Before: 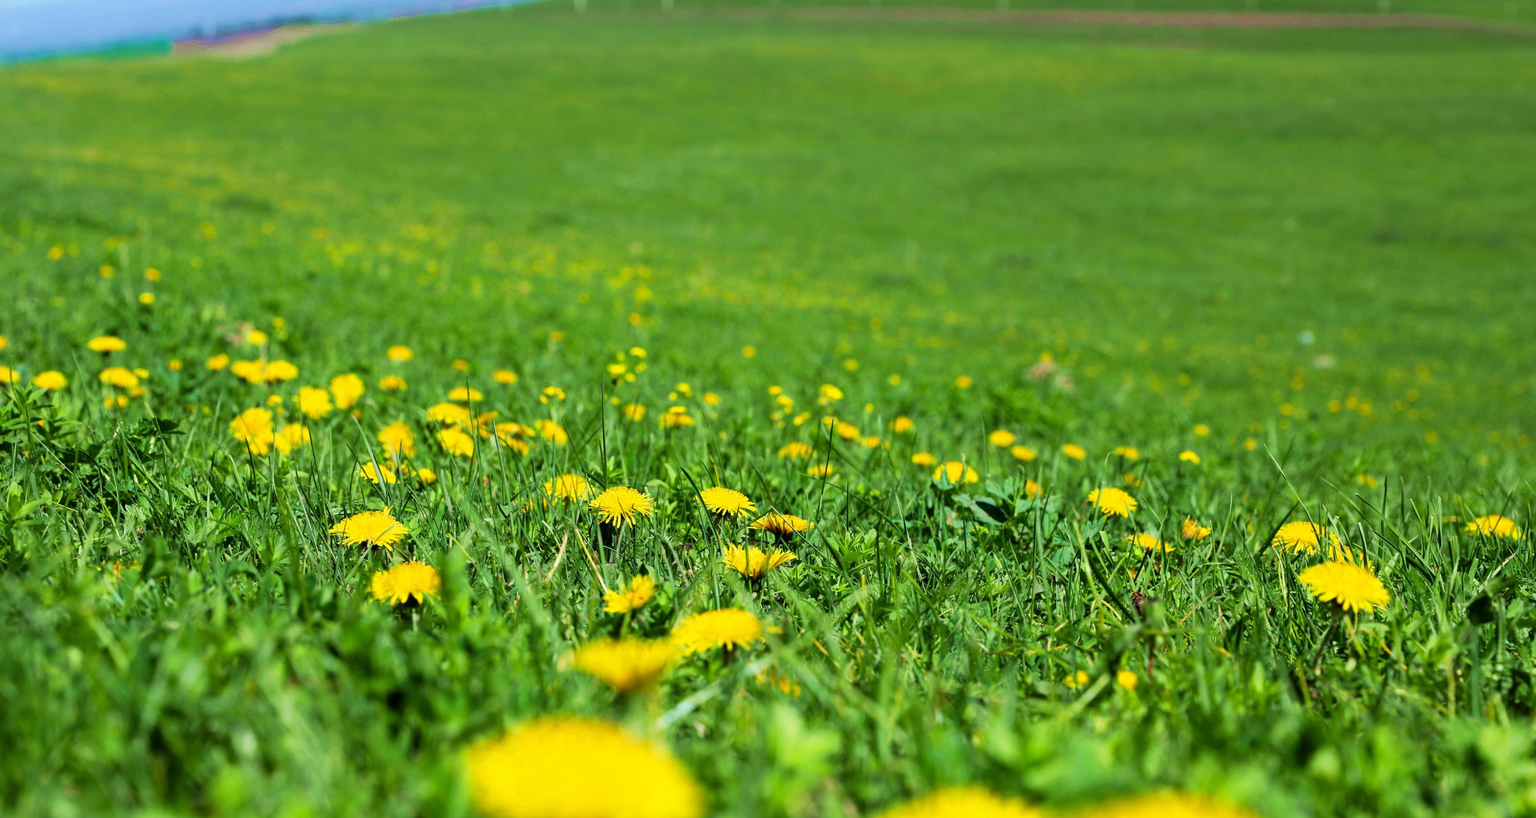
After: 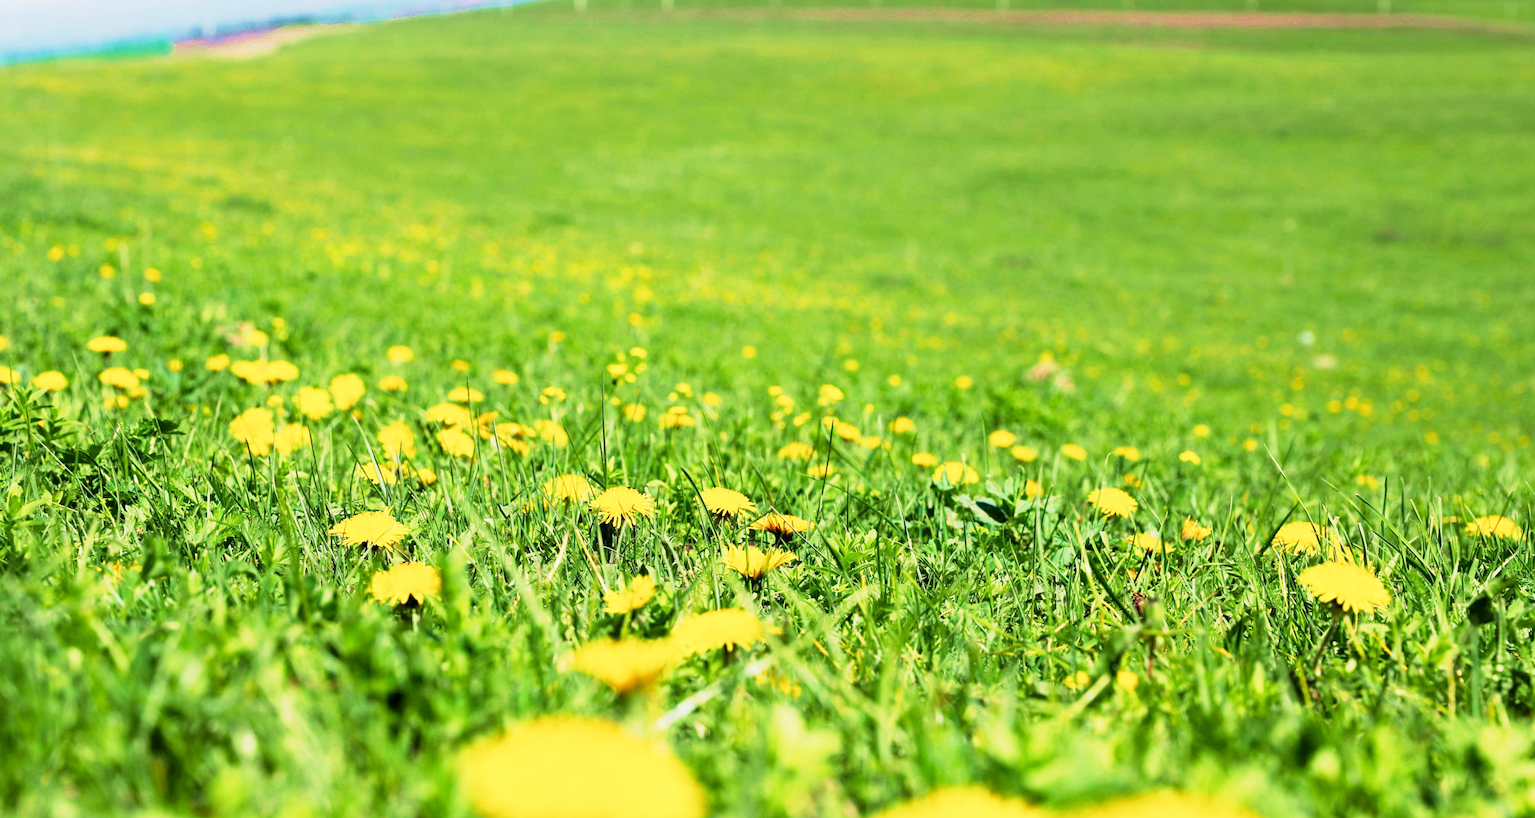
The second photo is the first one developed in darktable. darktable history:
base curve: curves: ch0 [(0, 0) (0.088, 0.125) (0.176, 0.251) (0.354, 0.501) (0.613, 0.749) (1, 0.877)], preserve colors none
exposure: black level correction 0.001, exposure 0.5 EV, compensate exposure bias true, compensate highlight preservation false
white balance: red 1.127, blue 0.943
